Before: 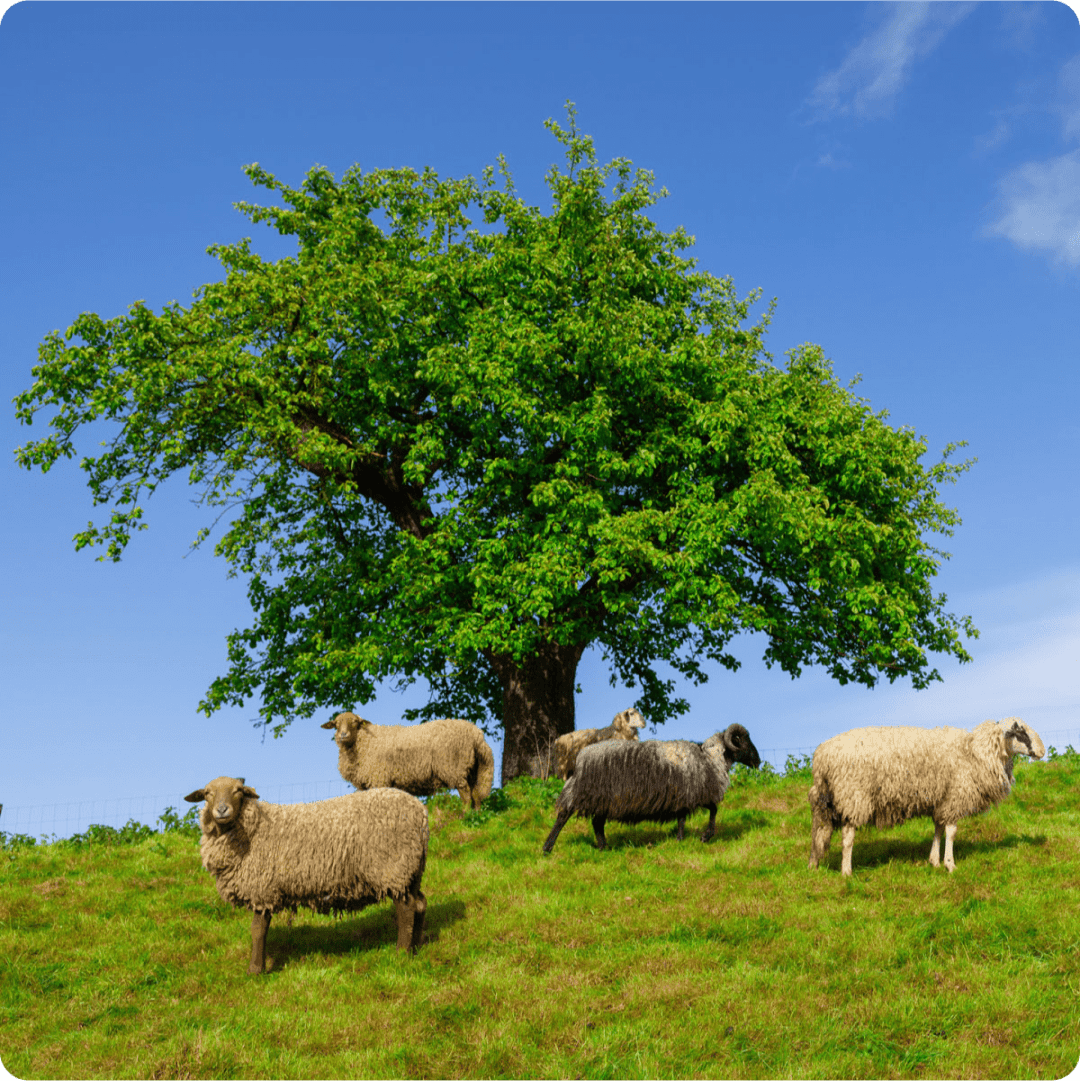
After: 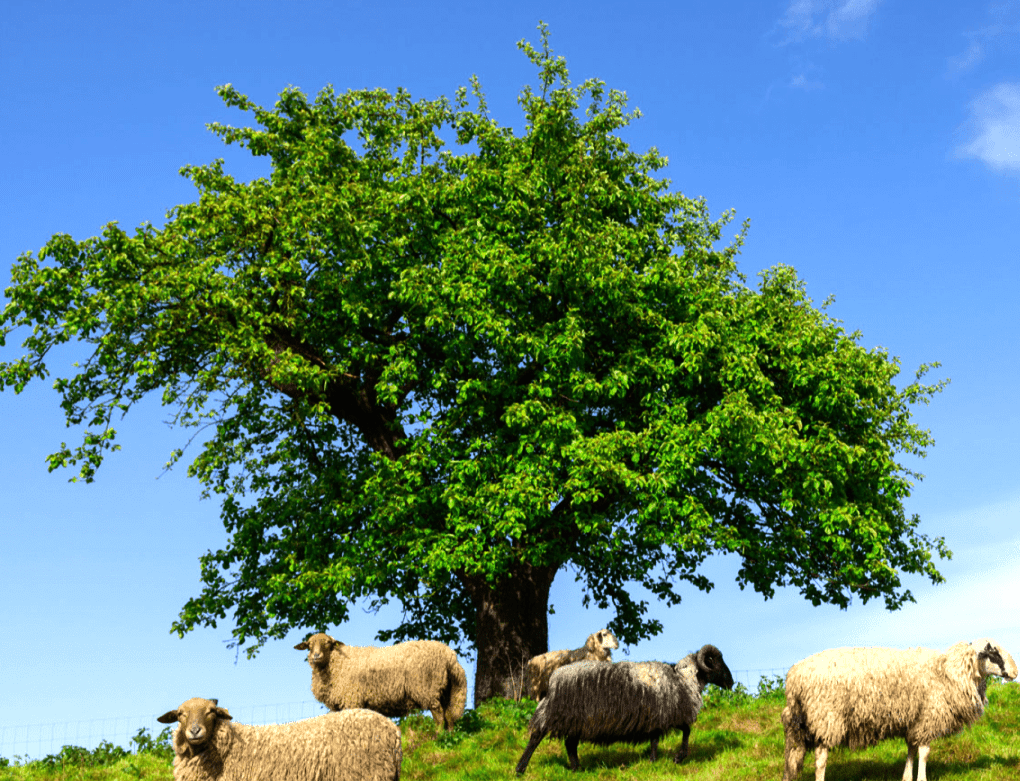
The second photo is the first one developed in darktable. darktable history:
crop: left 2.566%, top 7.311%, right 2.988%, bottom 20.366%
base curve: curves: ch0 [(0, 0) (0.303, 0.277) (1, 1)], preserve colors none
tone equalizer: -8 EV -0.777 EV, -7 EV -0.695 EV, -6 EV -0.632 EV, -5 EV -0.378 EV, -3 EV 0.372 EV, -2 EV 0.6 EV, -1 EV 0.675 EV, +0 EV 0.722 EV, edges refinement/feathering 500, mask exposure compensation -1.57 EV, preserve details no
